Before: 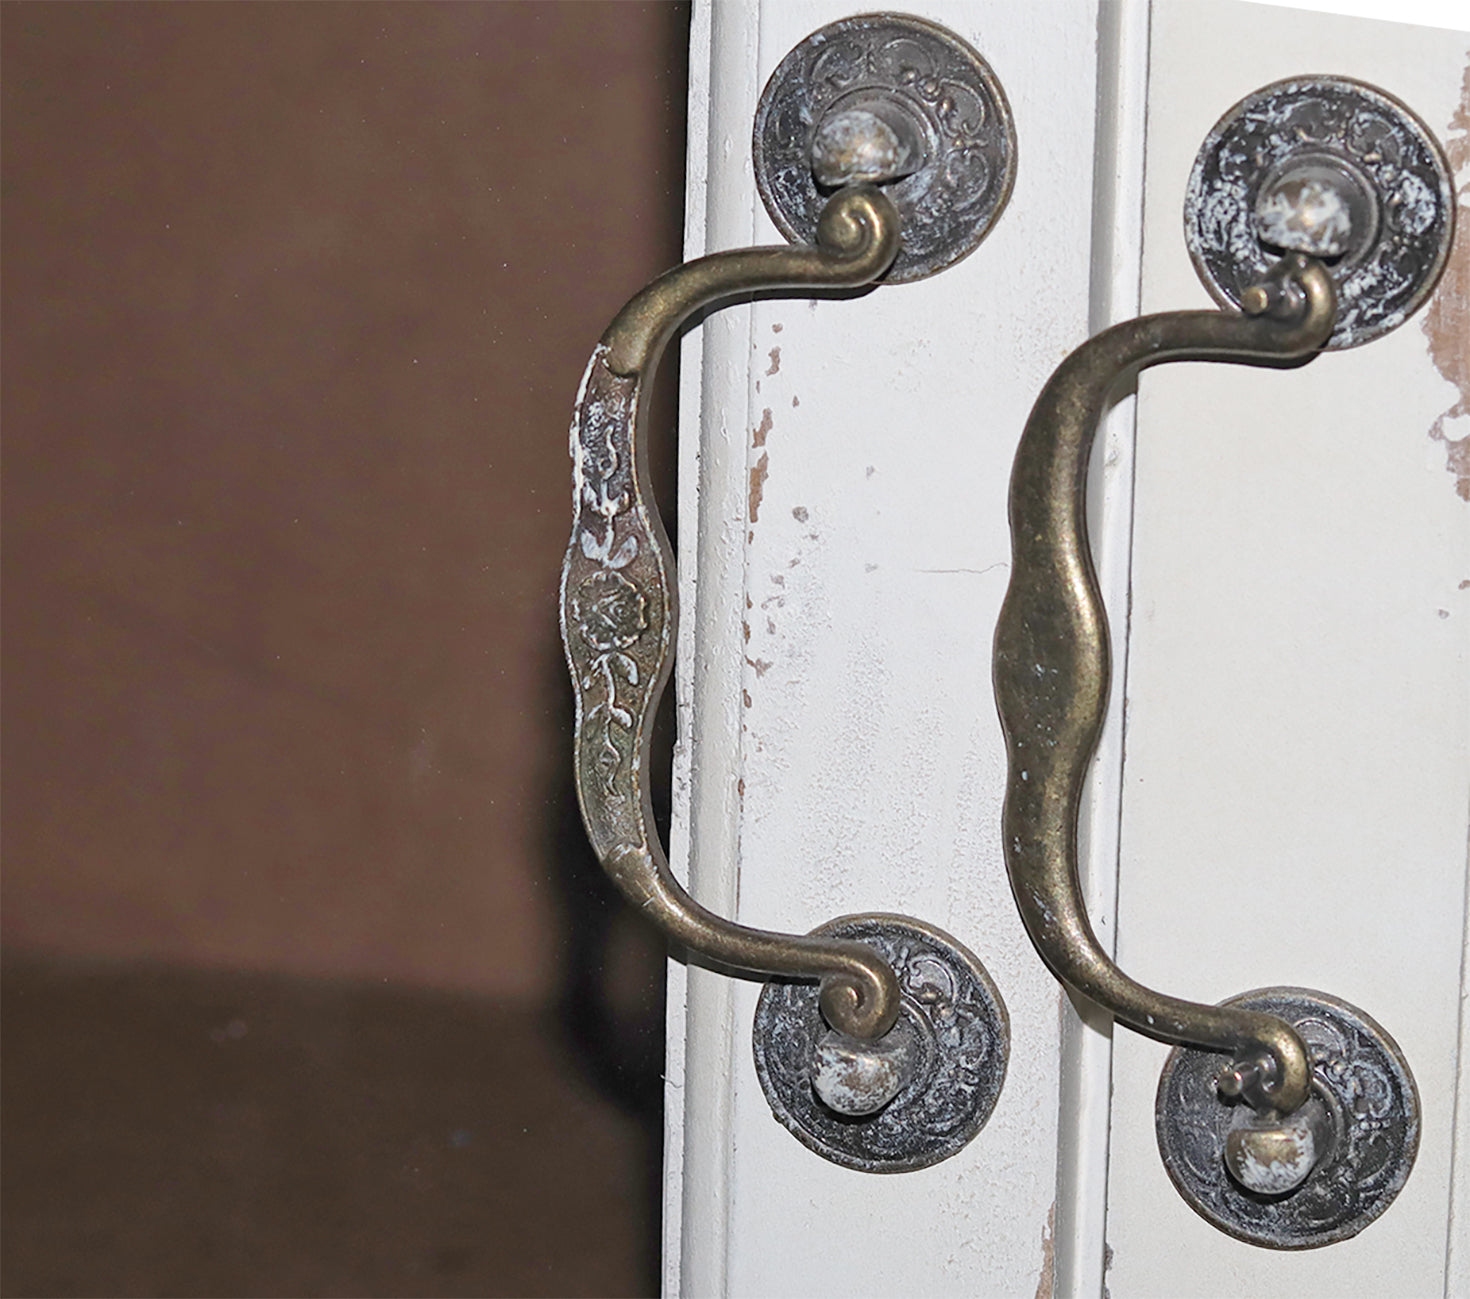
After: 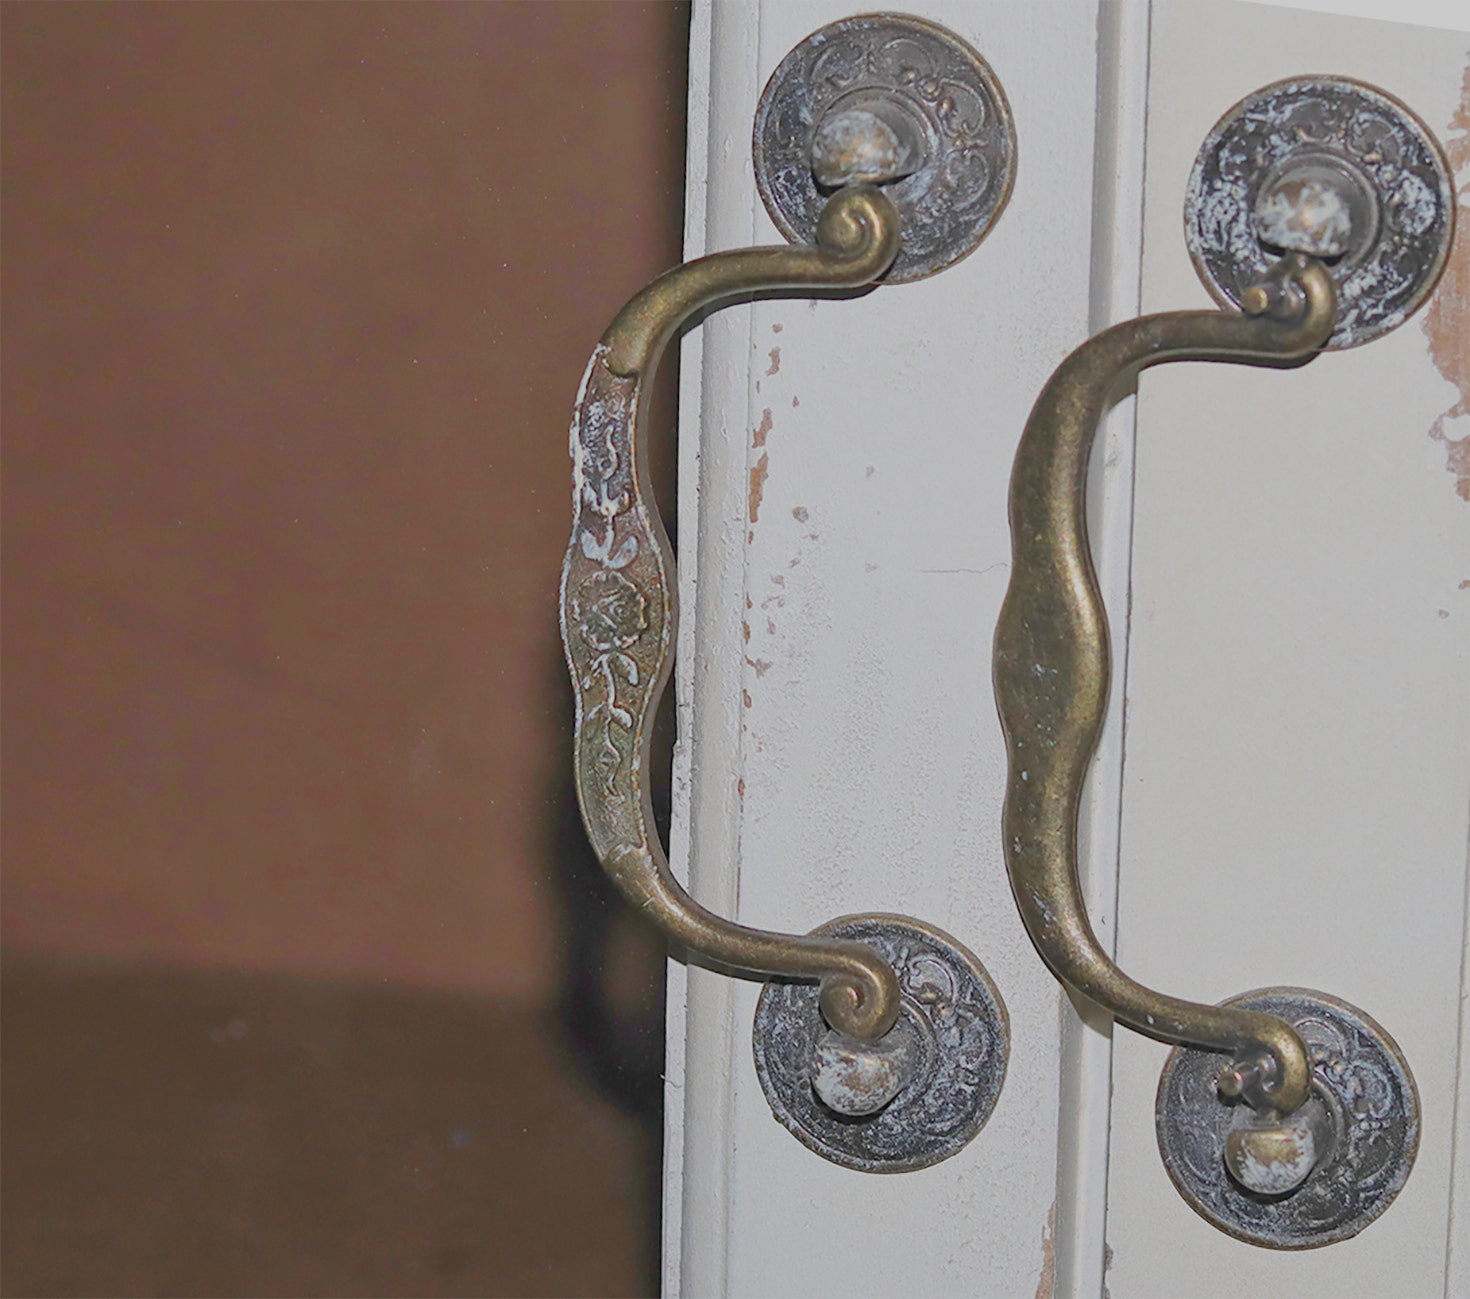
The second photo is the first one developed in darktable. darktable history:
color balance rgb: perceptual saturation grading › global saturation 16.245%, contrast -29.864%
